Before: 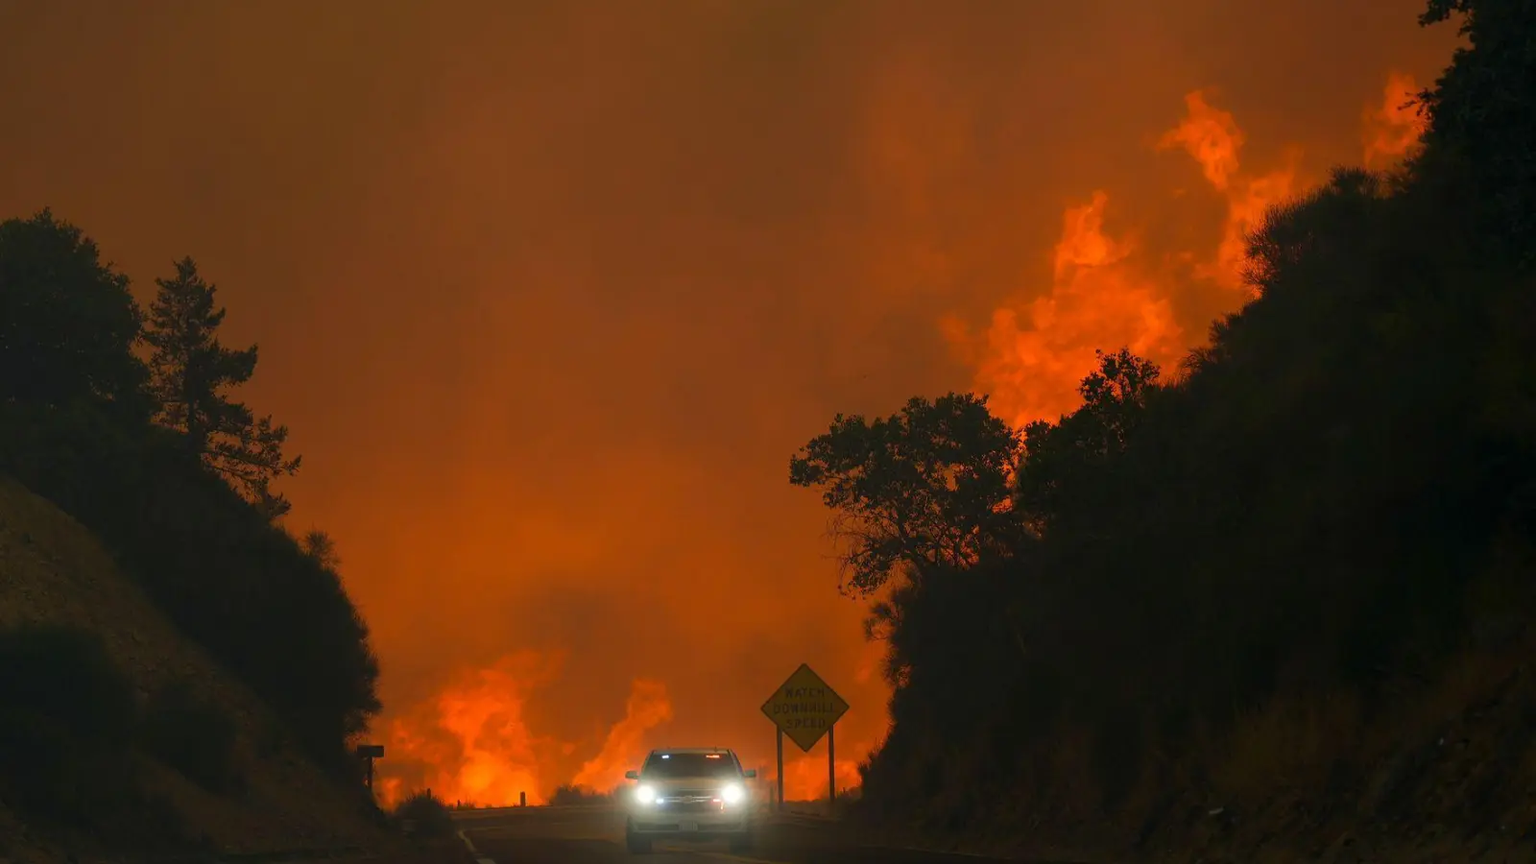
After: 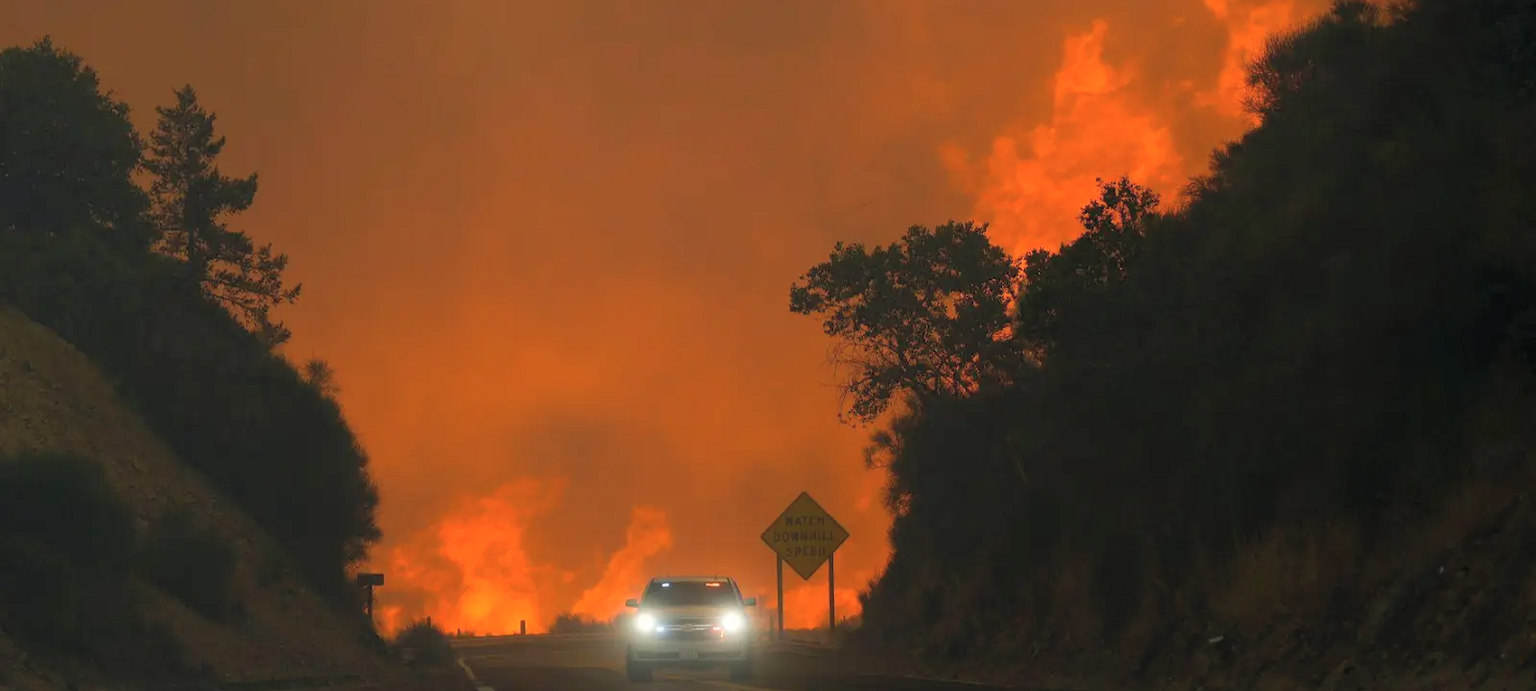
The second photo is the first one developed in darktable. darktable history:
crop and rotate: top 19.982%
contrast brightness saturation: brightness 0.149
